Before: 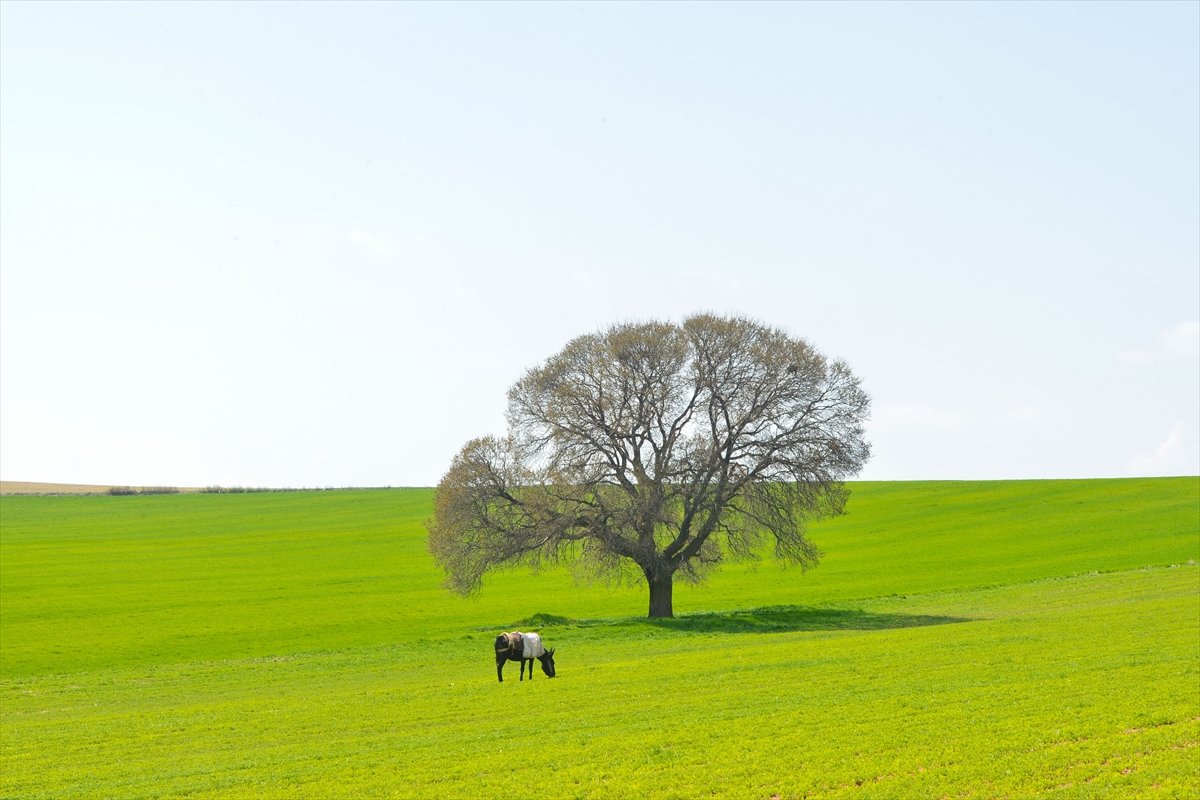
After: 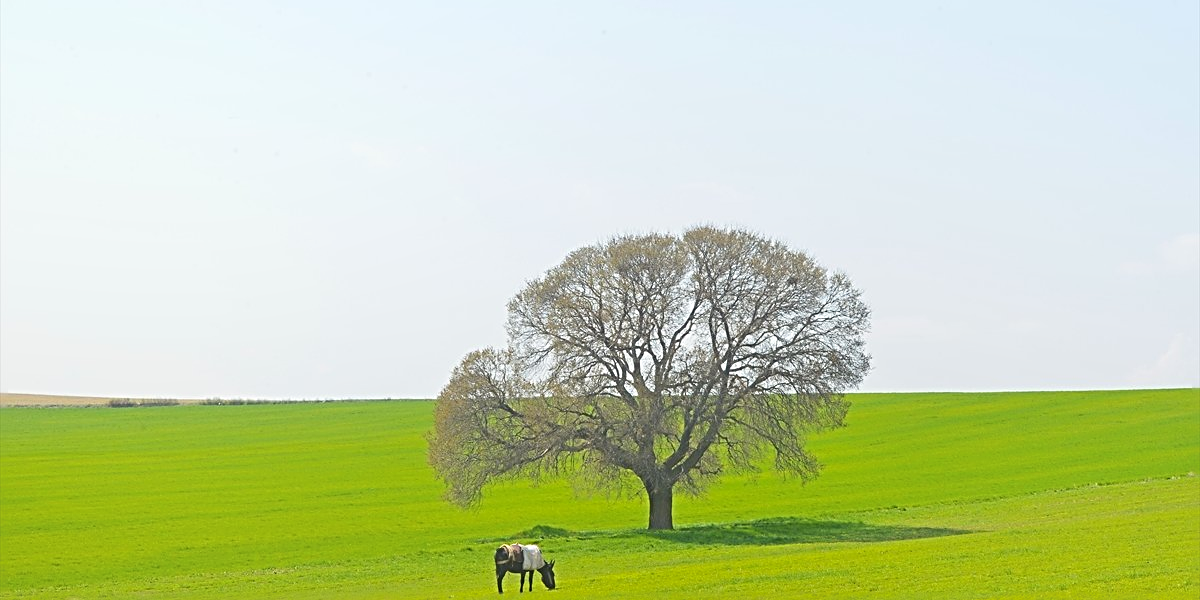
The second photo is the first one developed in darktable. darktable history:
crop: top 11.026%, bottom 13.903%
local contrast: detail 69%
sharpen: radius 3.058, amount 0.77
